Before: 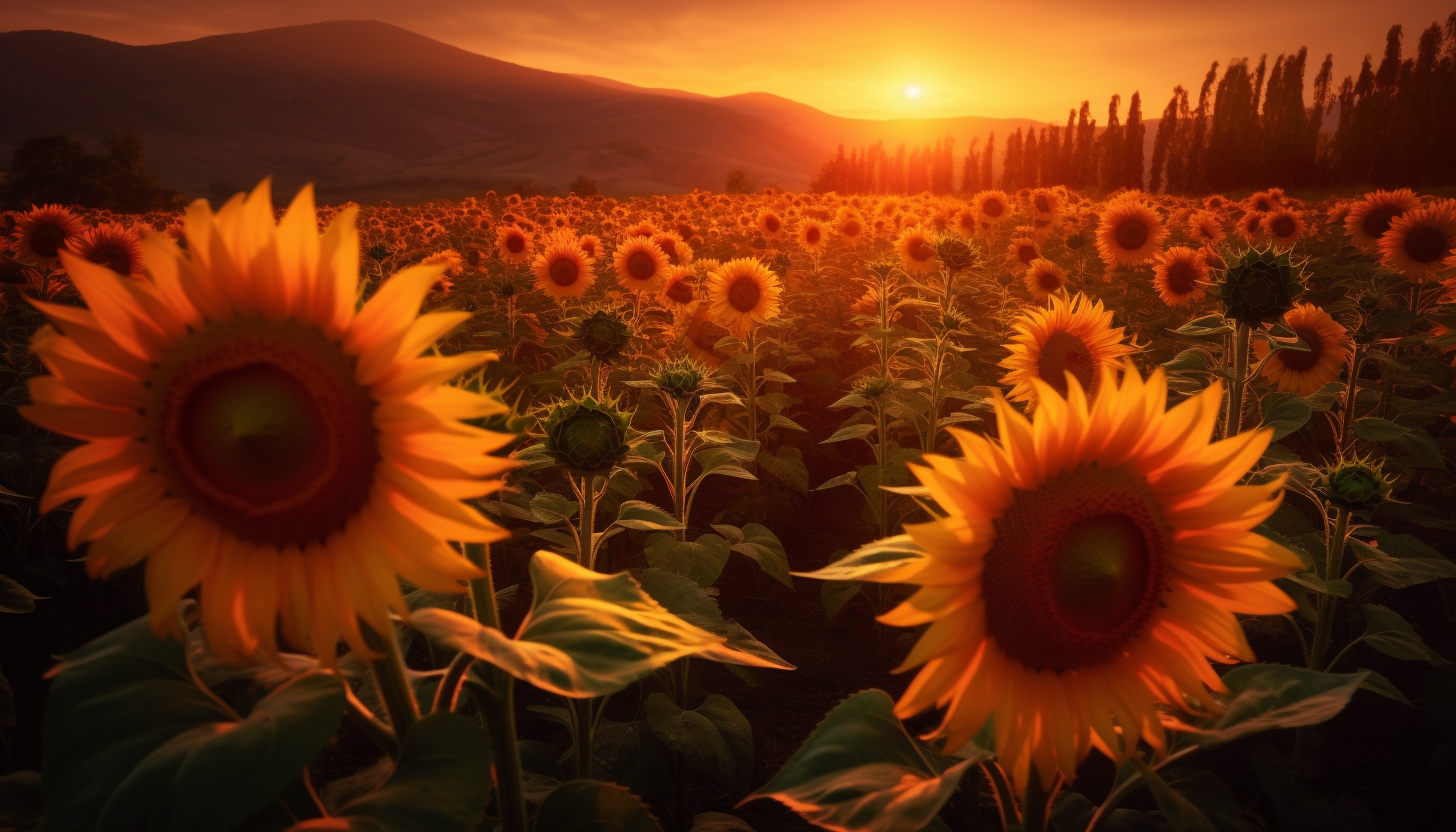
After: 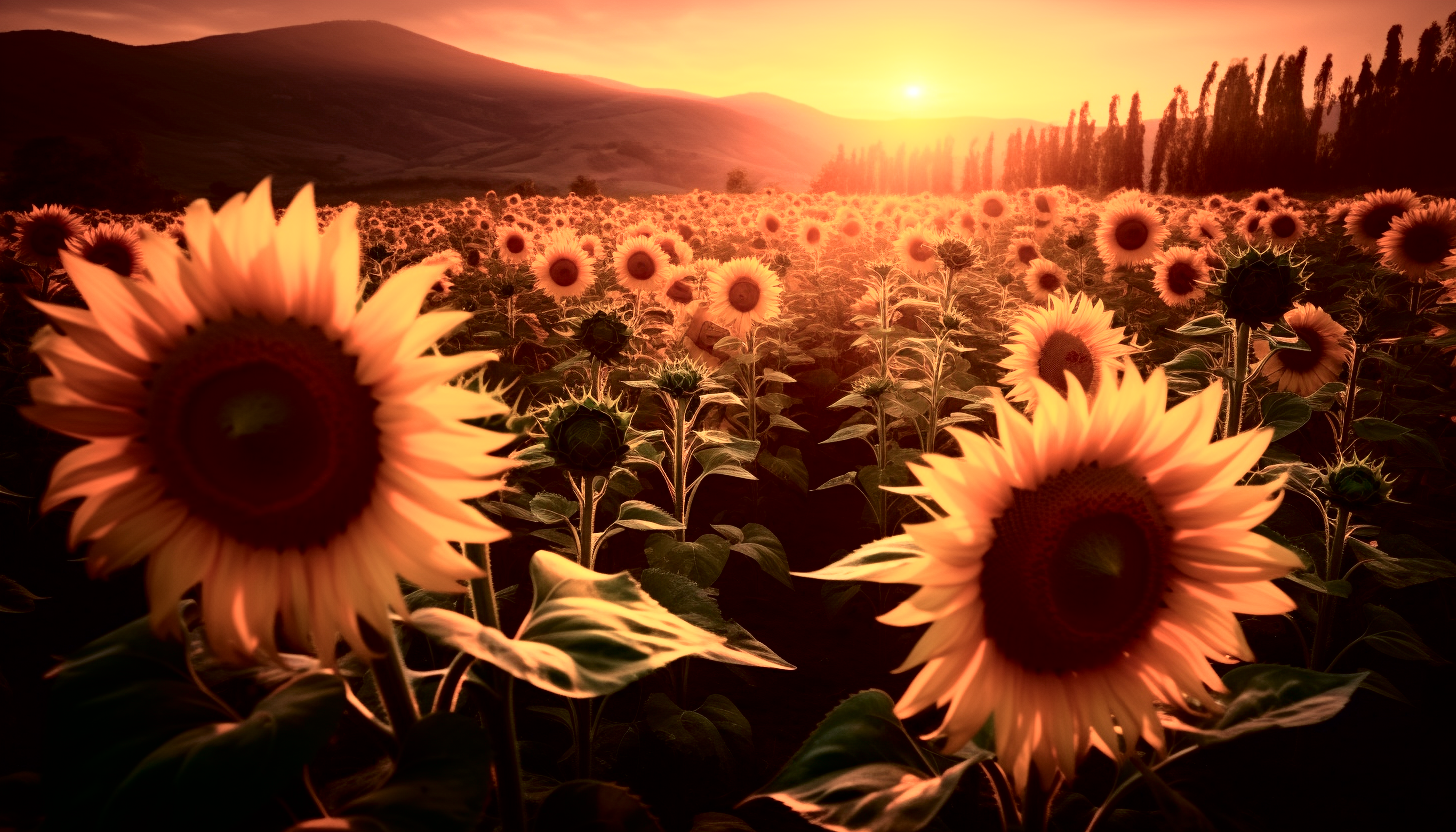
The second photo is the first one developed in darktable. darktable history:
tone curve: curves: ch0 [(0, 0) (0.004, 0) (0.133, 0.071) (0.325, 0.456) (0.832, 0.957) (1, 1)], color space Lab, independent channels, preserve colors none
haze removal: compatibility mode true, adaptive false
shadows and highlights: shadows 1.11, highlights 41.96, highlights color adjustment 40.31%
